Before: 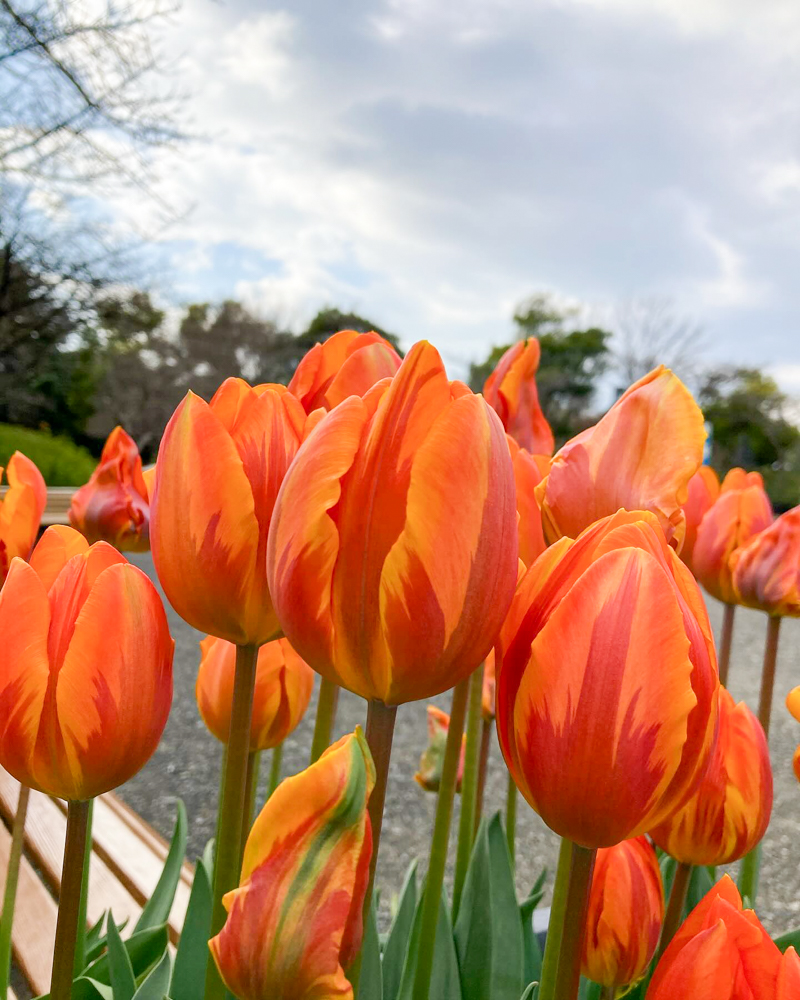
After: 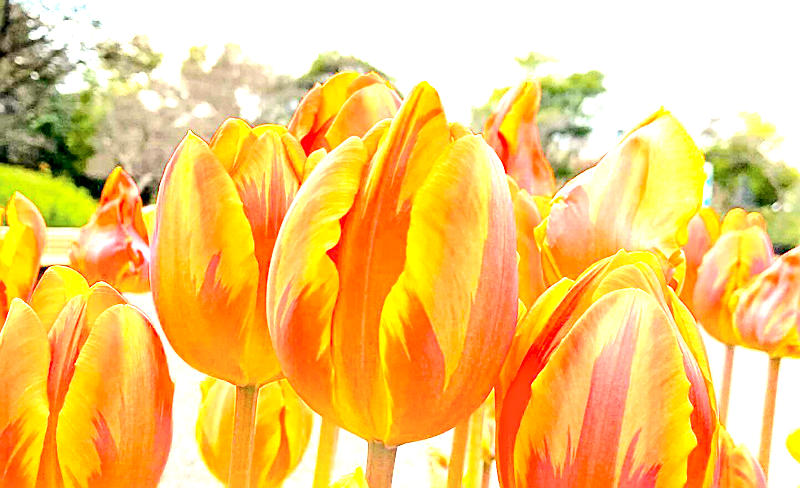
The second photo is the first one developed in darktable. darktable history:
exposure: black level correction 0.001, exposure 2.697 EV, compensate highlight preservation false
color calibration: gray › normalize channels true, x 0.336, y 0.349, temperature 5396.78 K, gamut compression 0.023
crop and rotate: top 25.967%, bottom 25.136%
tone curve: curves: ch0 [(0, 0) (0.004, 0.001) (0.133, 0.151) (0.325, 0.399) (0.475, 0.579) (0.832, 0.902) (1, 1)], color space Lab, independent channels, preserve colors none
sharpen: on, module defaults
